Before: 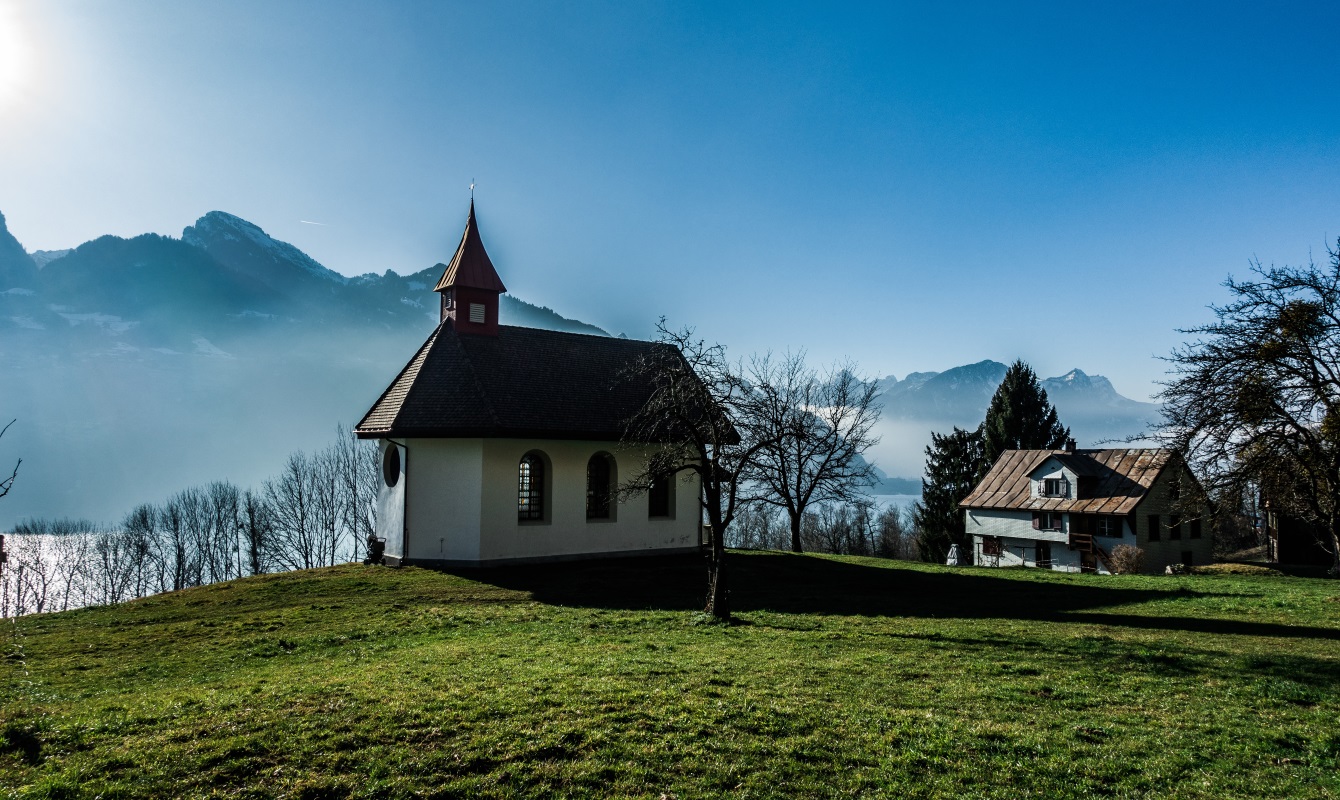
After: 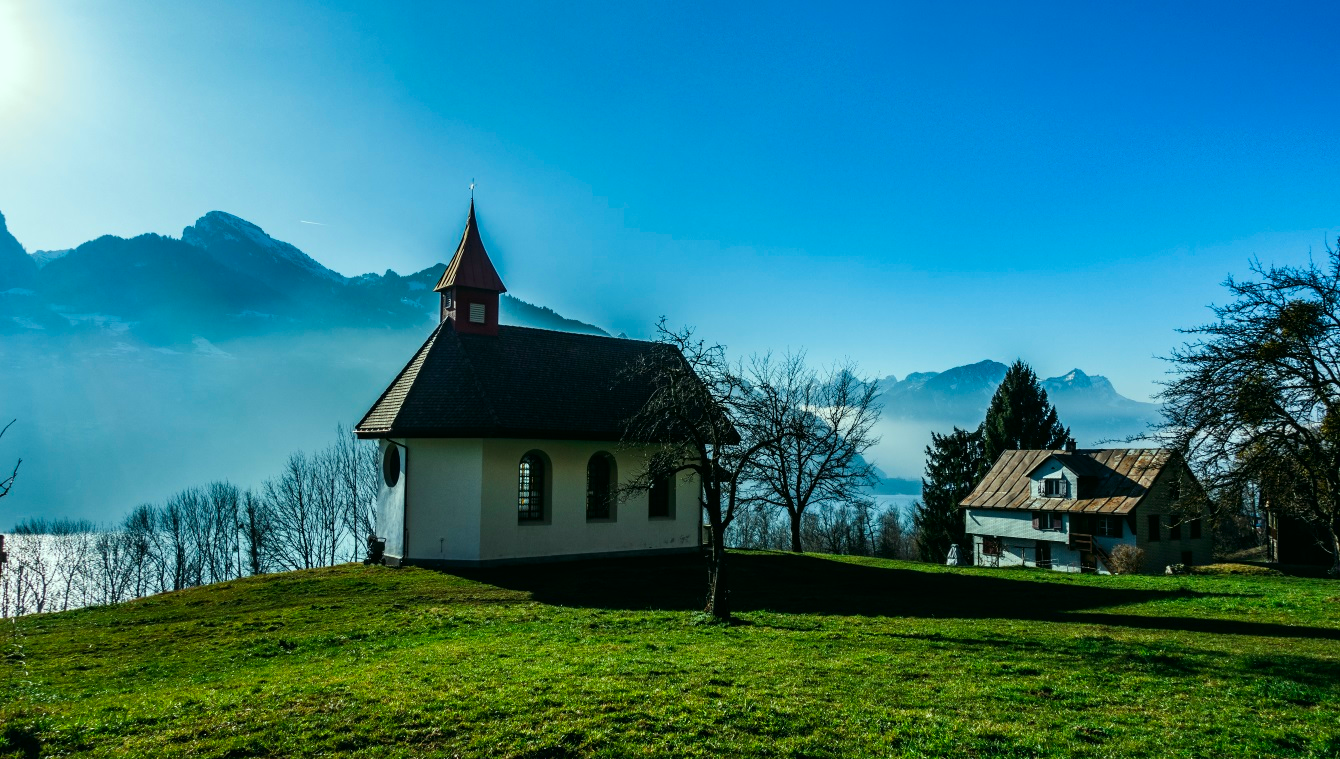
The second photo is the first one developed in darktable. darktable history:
crop and rotate: top 0%, bottom 5.097%
color correction: highlights a* -7.33, highlights b* 1.26, shadows a* -3.55, saturation 1.4
